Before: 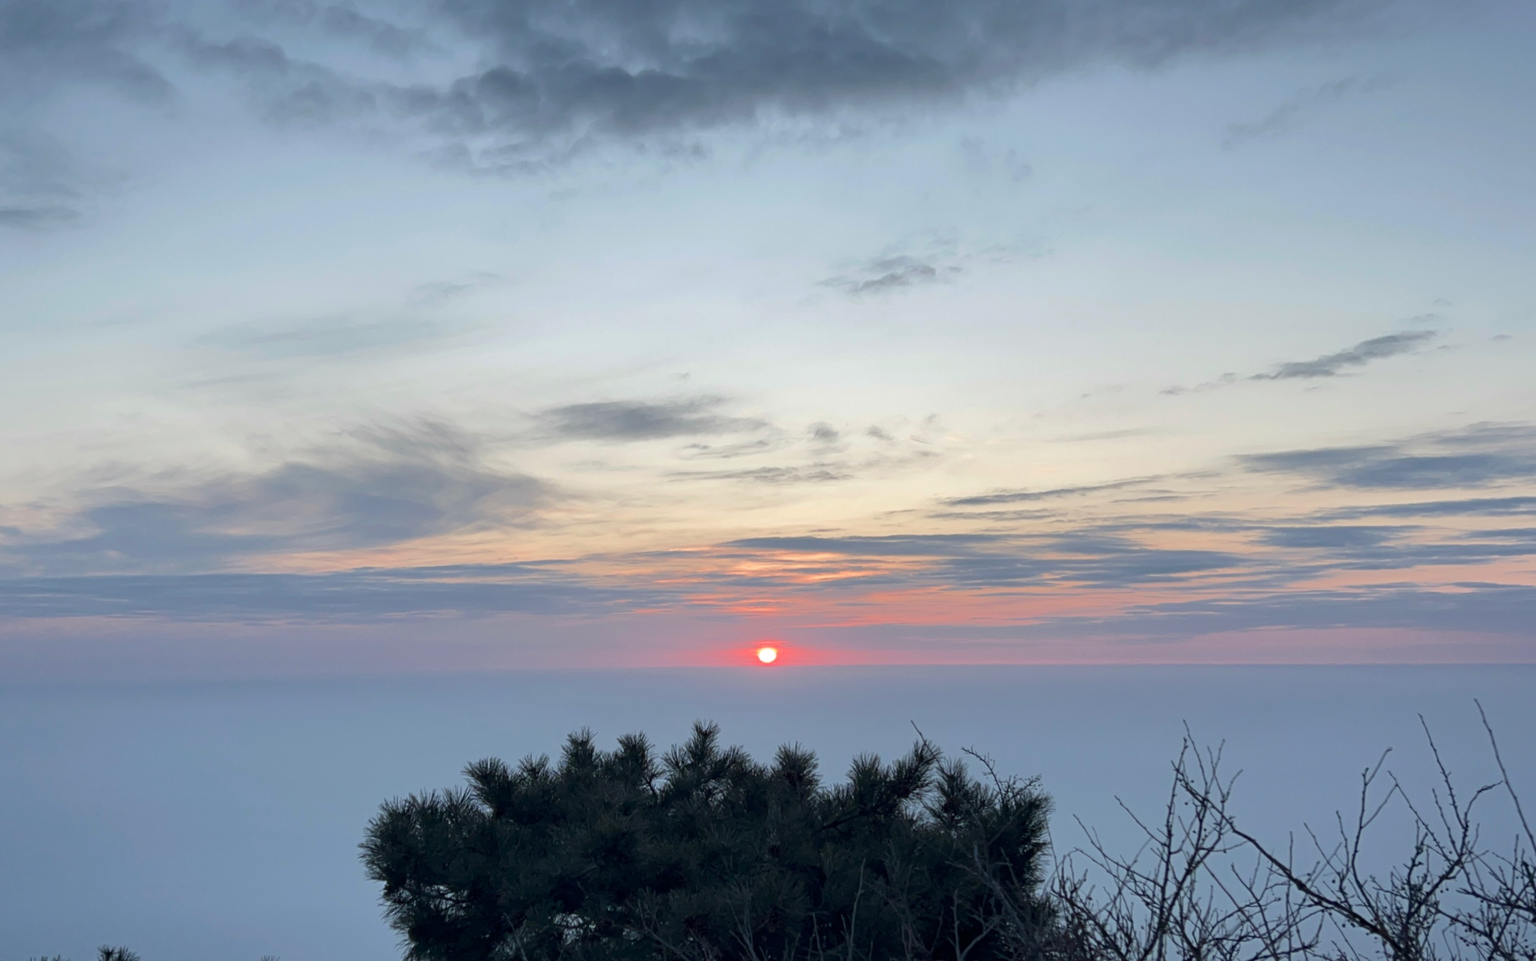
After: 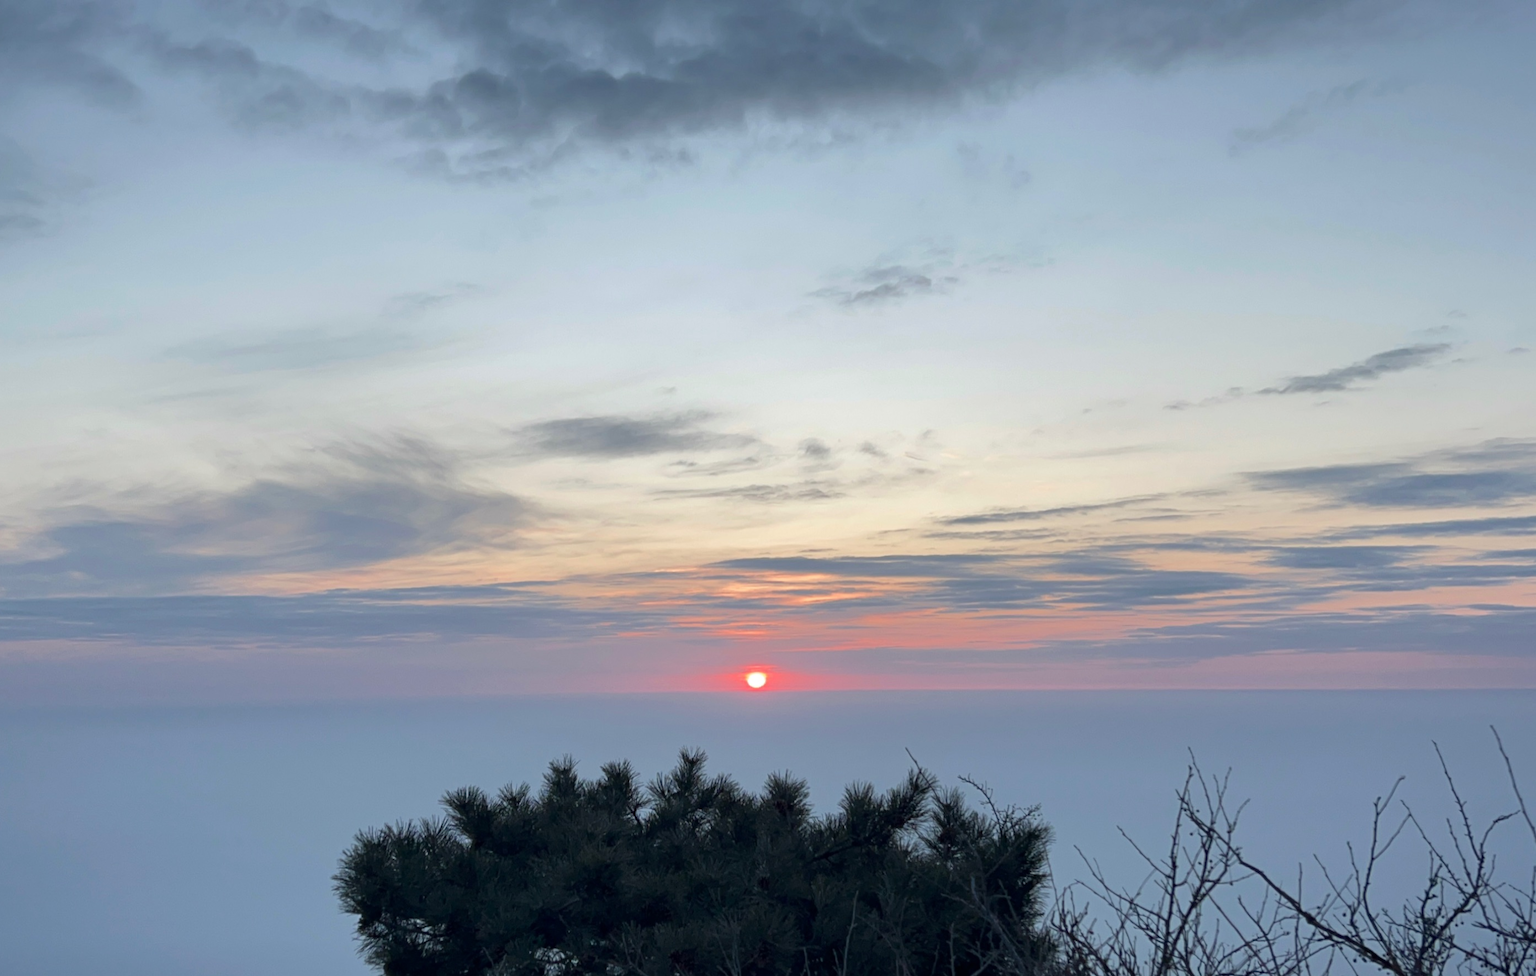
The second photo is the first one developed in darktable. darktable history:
crop and rotate: left 2.557%, right 1.107%, bottom 2.033%
